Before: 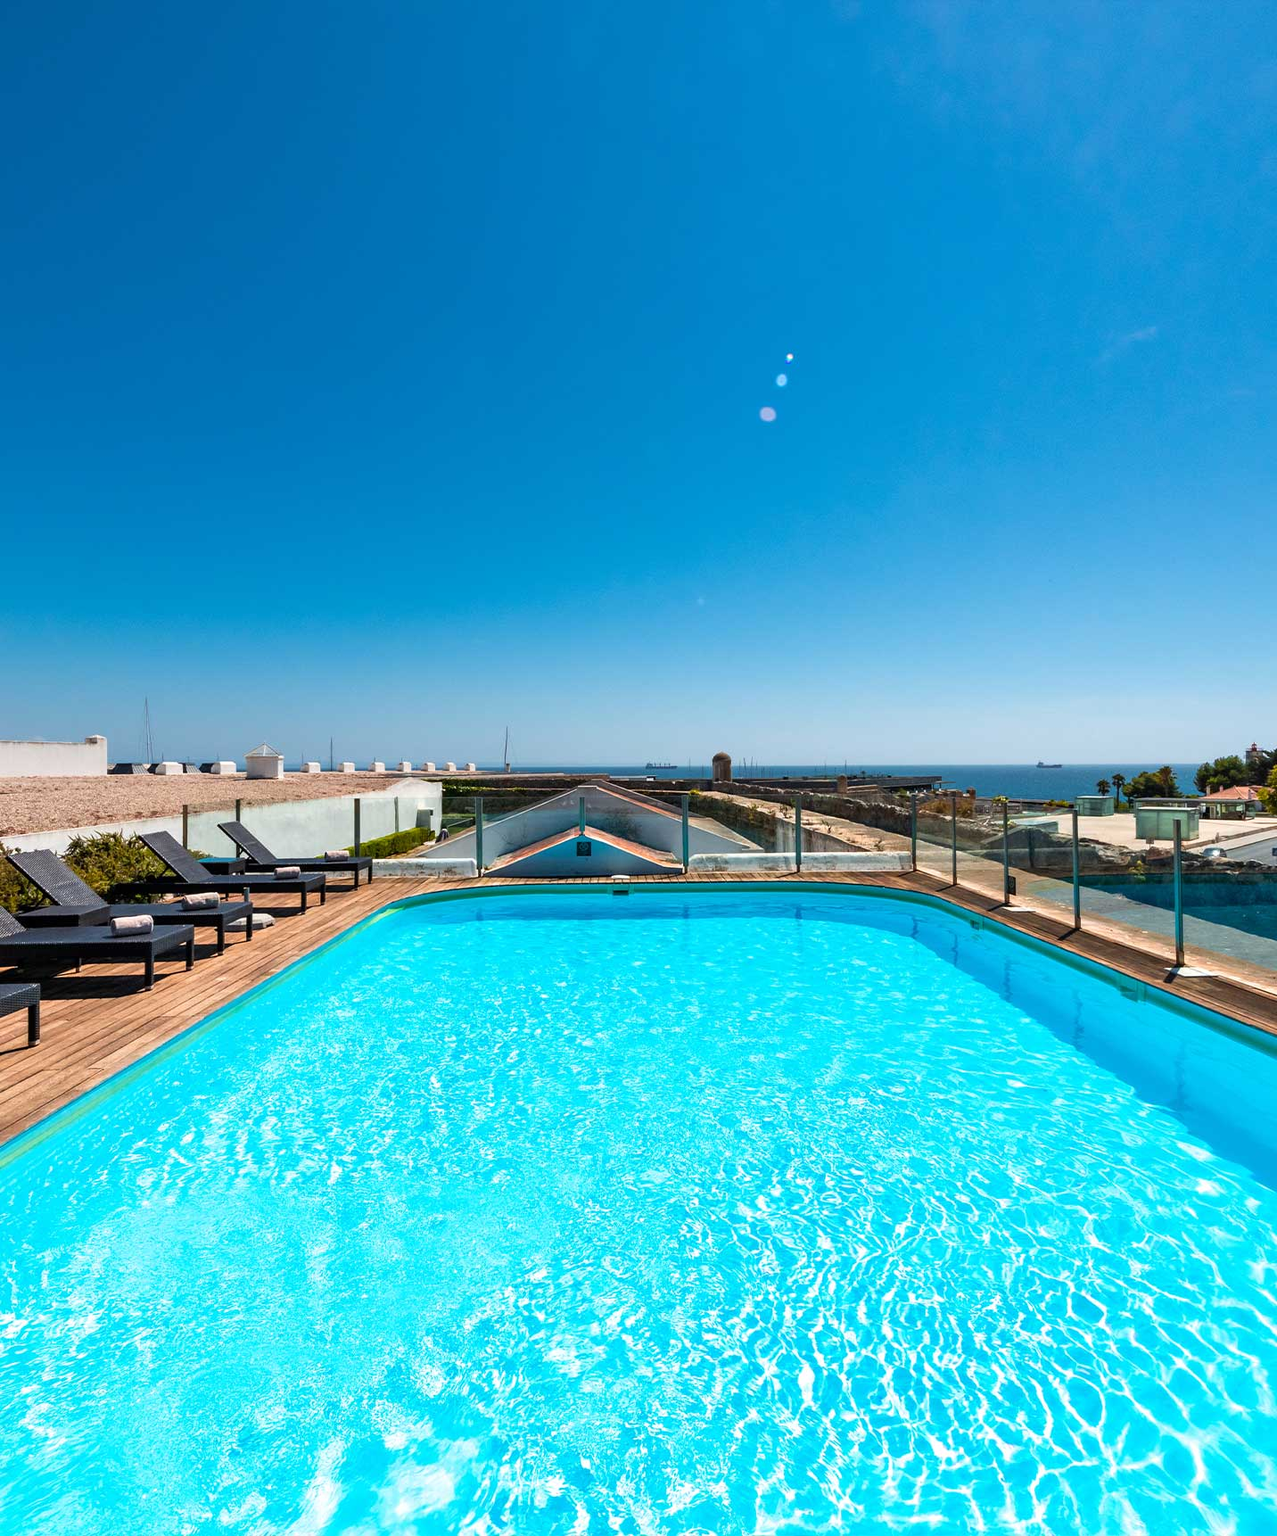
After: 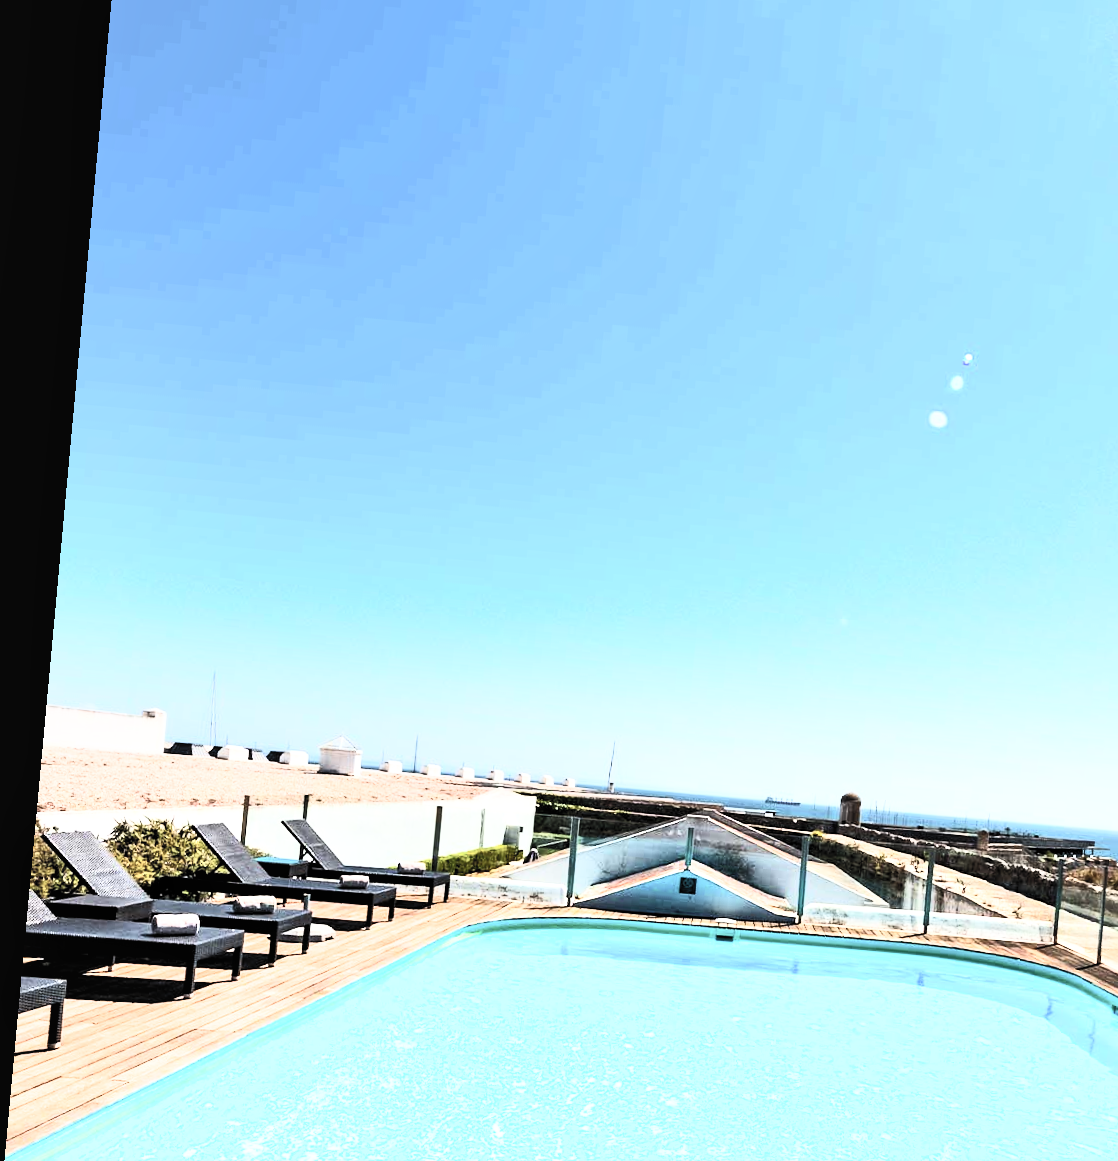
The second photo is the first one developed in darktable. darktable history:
crop and rotate: angle -5.27°, left 2.203%, top 6.652%, right 27.189%, bottom 30.44%
filmic rgb: black relative exposure -5.15 EV, white relative exposure 3.51 EV, hardness 3.17, contrast 1.3, highlights saturation mix -49.97%
local contrast: mode bilateral grid, contrast 31, coarseness 24, midtone range 0.2
contrast brightness saturation: contrast 0.448, brightness 0.56, saturation -0.188
exposure: black level correction 0, exposure 0.694 EV, compensate highlight preservation false
shadows and highlights: shadows 29.49, highlights -30.36, highlights color adjustment 73.31%, low approximation 0.01, soften with gaussian
